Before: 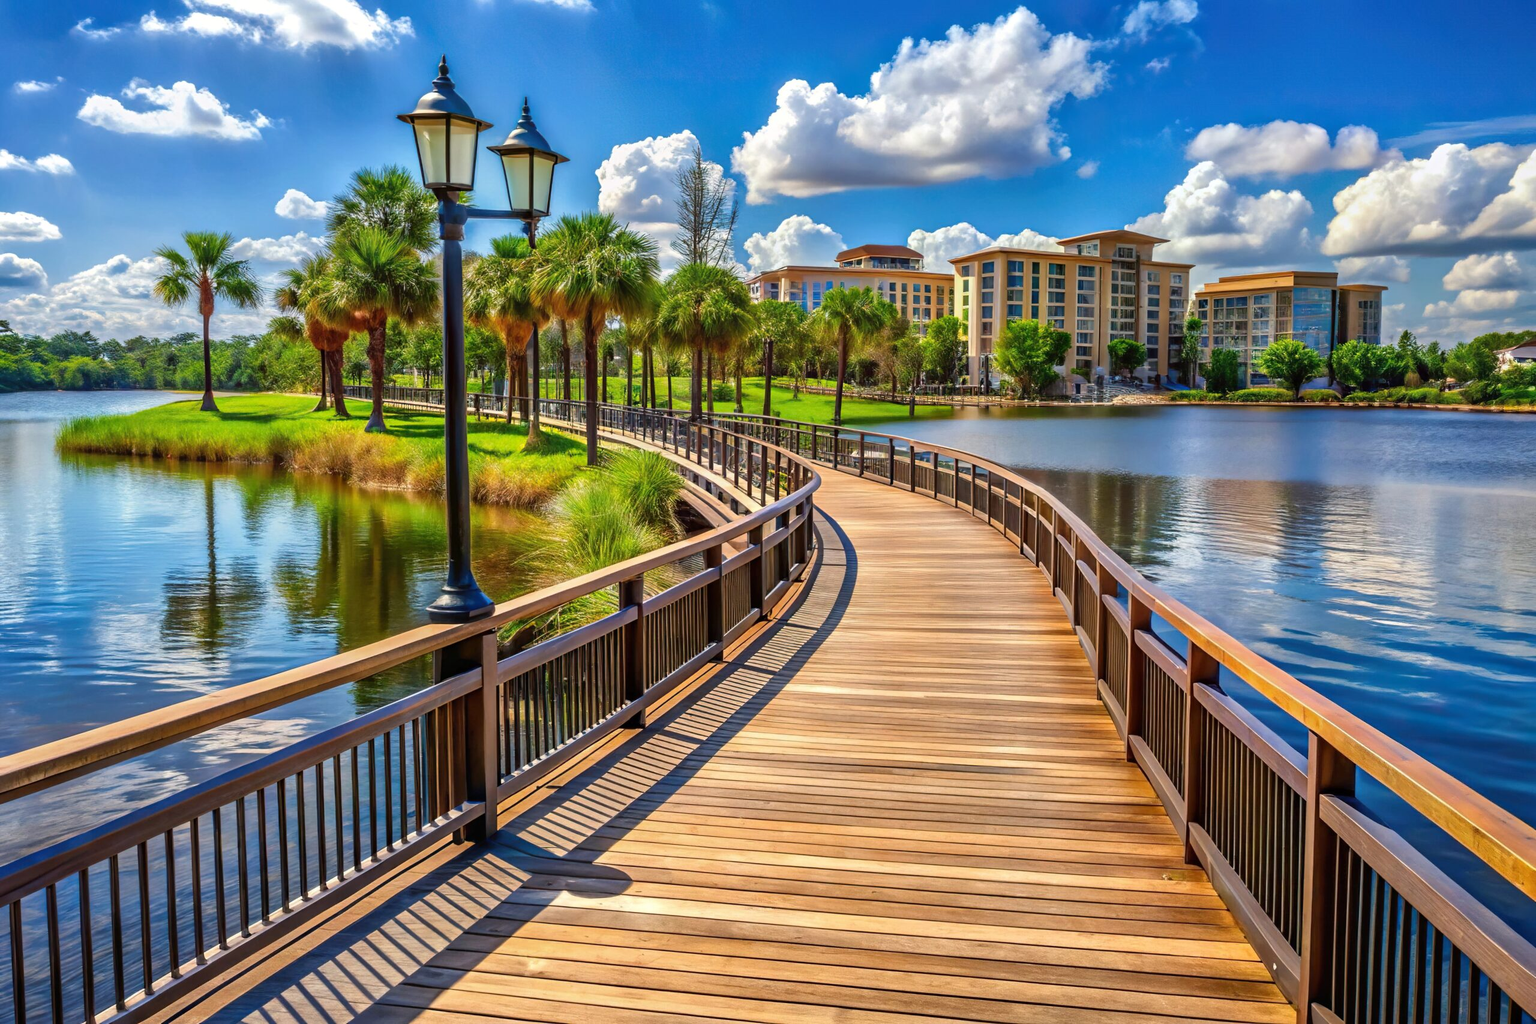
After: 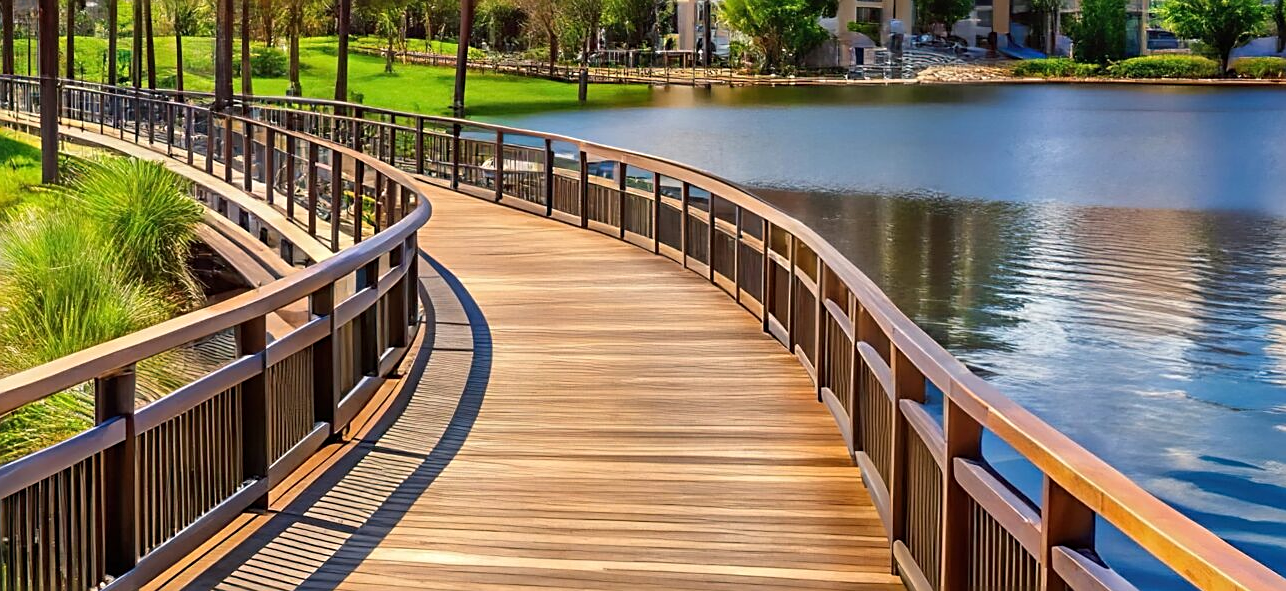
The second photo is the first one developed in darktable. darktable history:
crop: left 36.607%, top 34.735%, right 13.146%, bottom 30.611%
sharpen: on, module defaults
